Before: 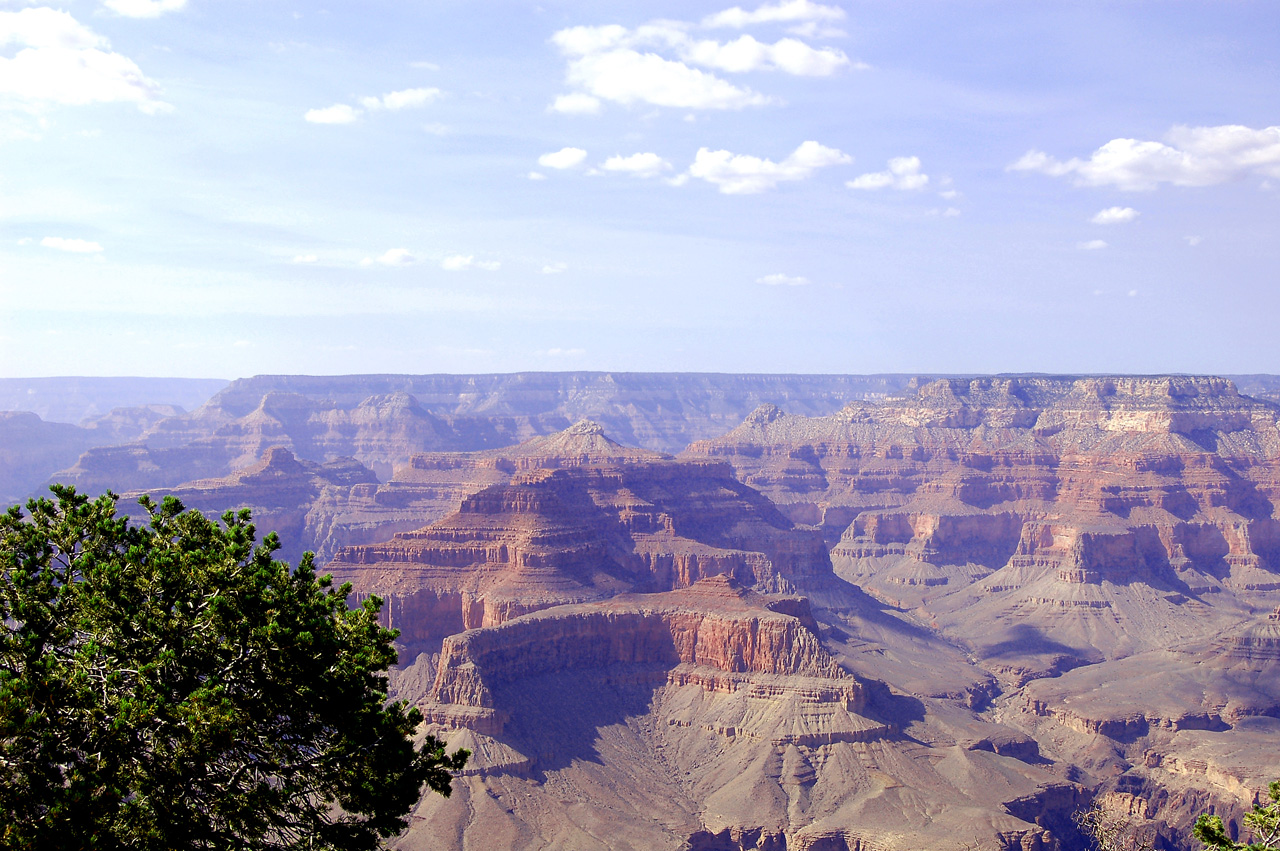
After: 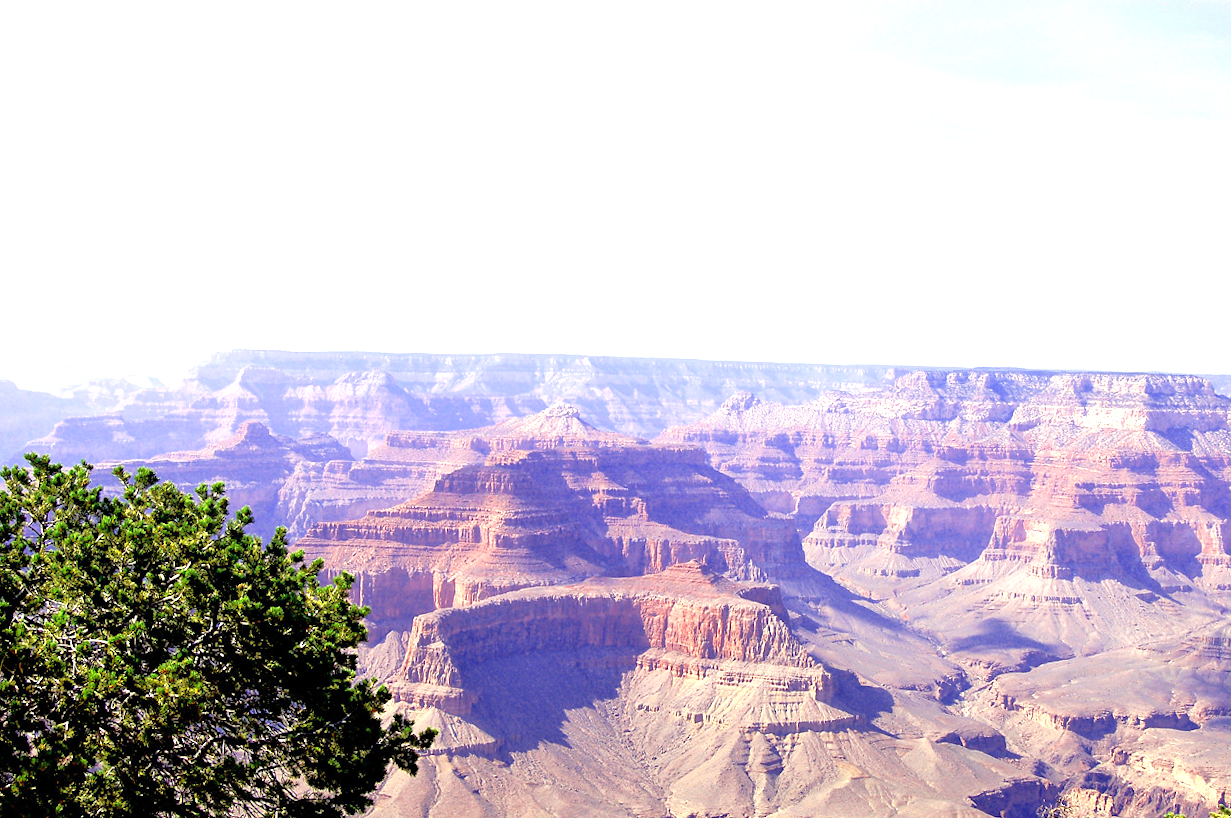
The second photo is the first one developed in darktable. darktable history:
tone equalizer: -7 EV 0.164 EV, -6 EV 0.578 EV, -5 EV 1.13 EV, -4 EV 1.31 EV, -3 EV 1.17 EV, -2 EV 0.6 EV, -1 EV 0.167 EV
exposure: exposure 1 EV, compensate highlight preservation false
crop and rotate: angle -1.51°
